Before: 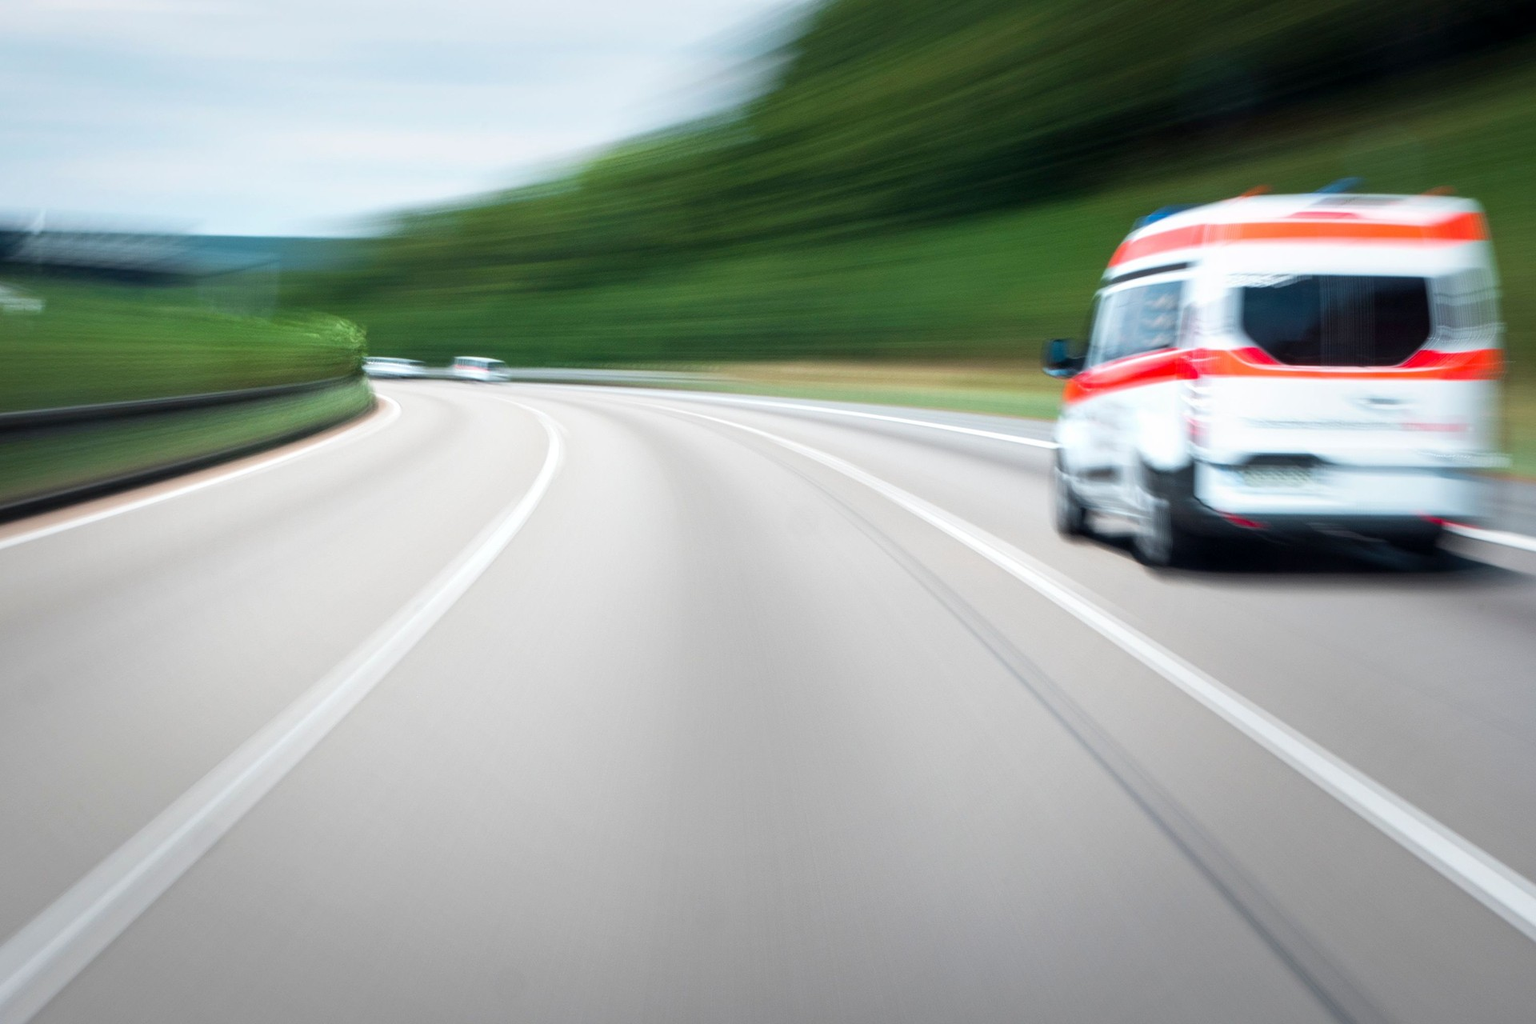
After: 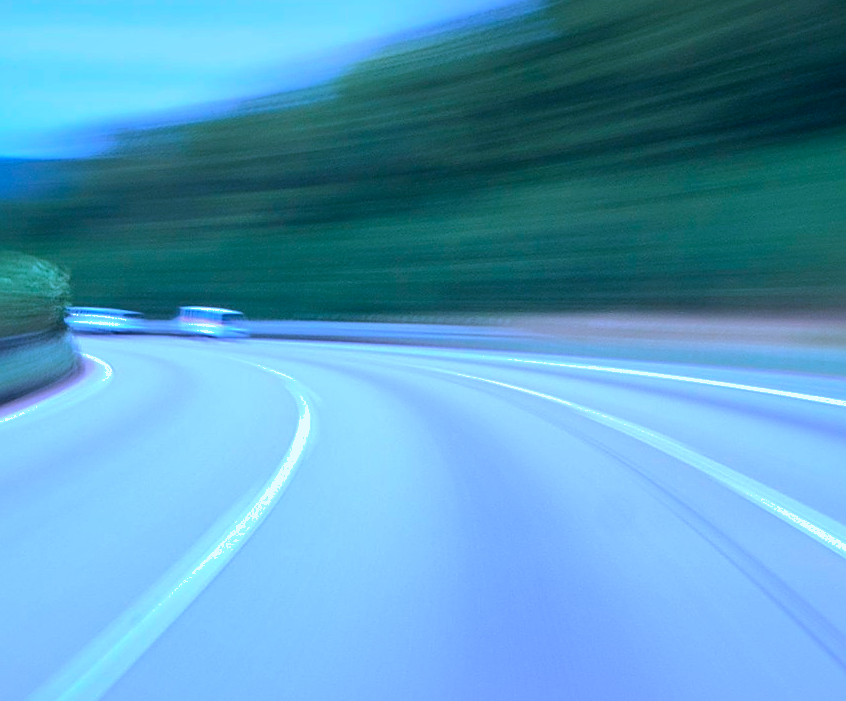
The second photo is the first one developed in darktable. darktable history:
white balance: red 1.009, blue 0.985
sharpen: on, module defaults
shadows and highlights: shadows 30
color calibration: output R [1.063, -0.012, -0.003, 0], output B [-0.079, 0.047, 1, 0], illuminant custom, x 0.46, y 0.43, temperature 2642.66 K
crop: left 20.248%, top 10.86%, right 35.675%, bottom 34.321%
